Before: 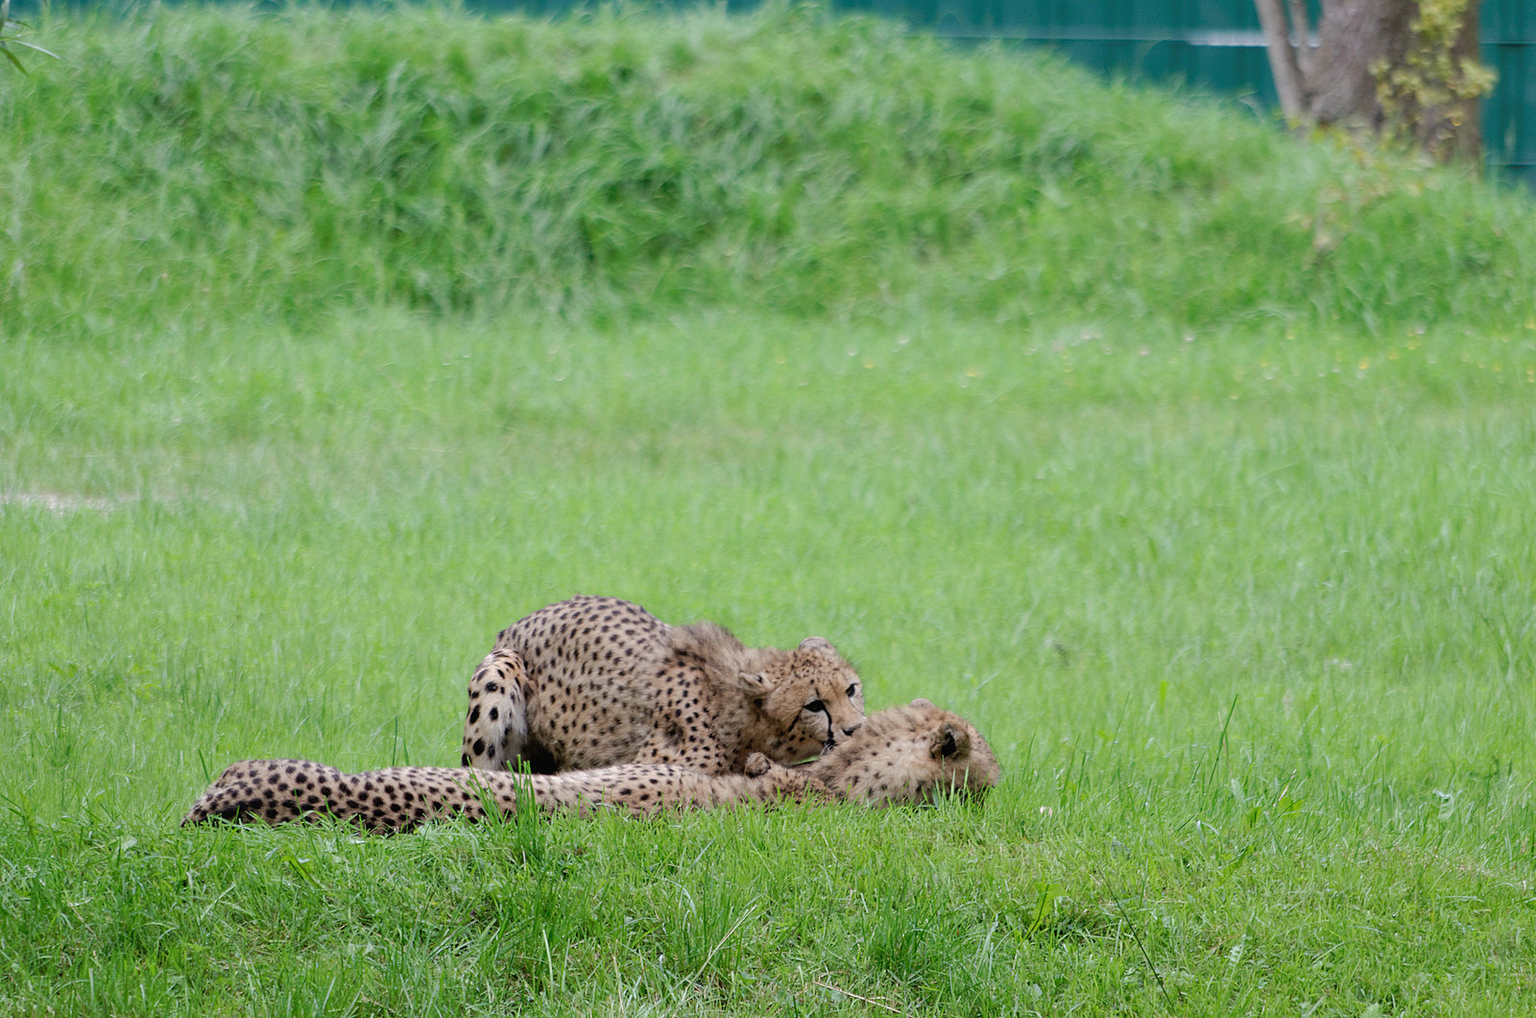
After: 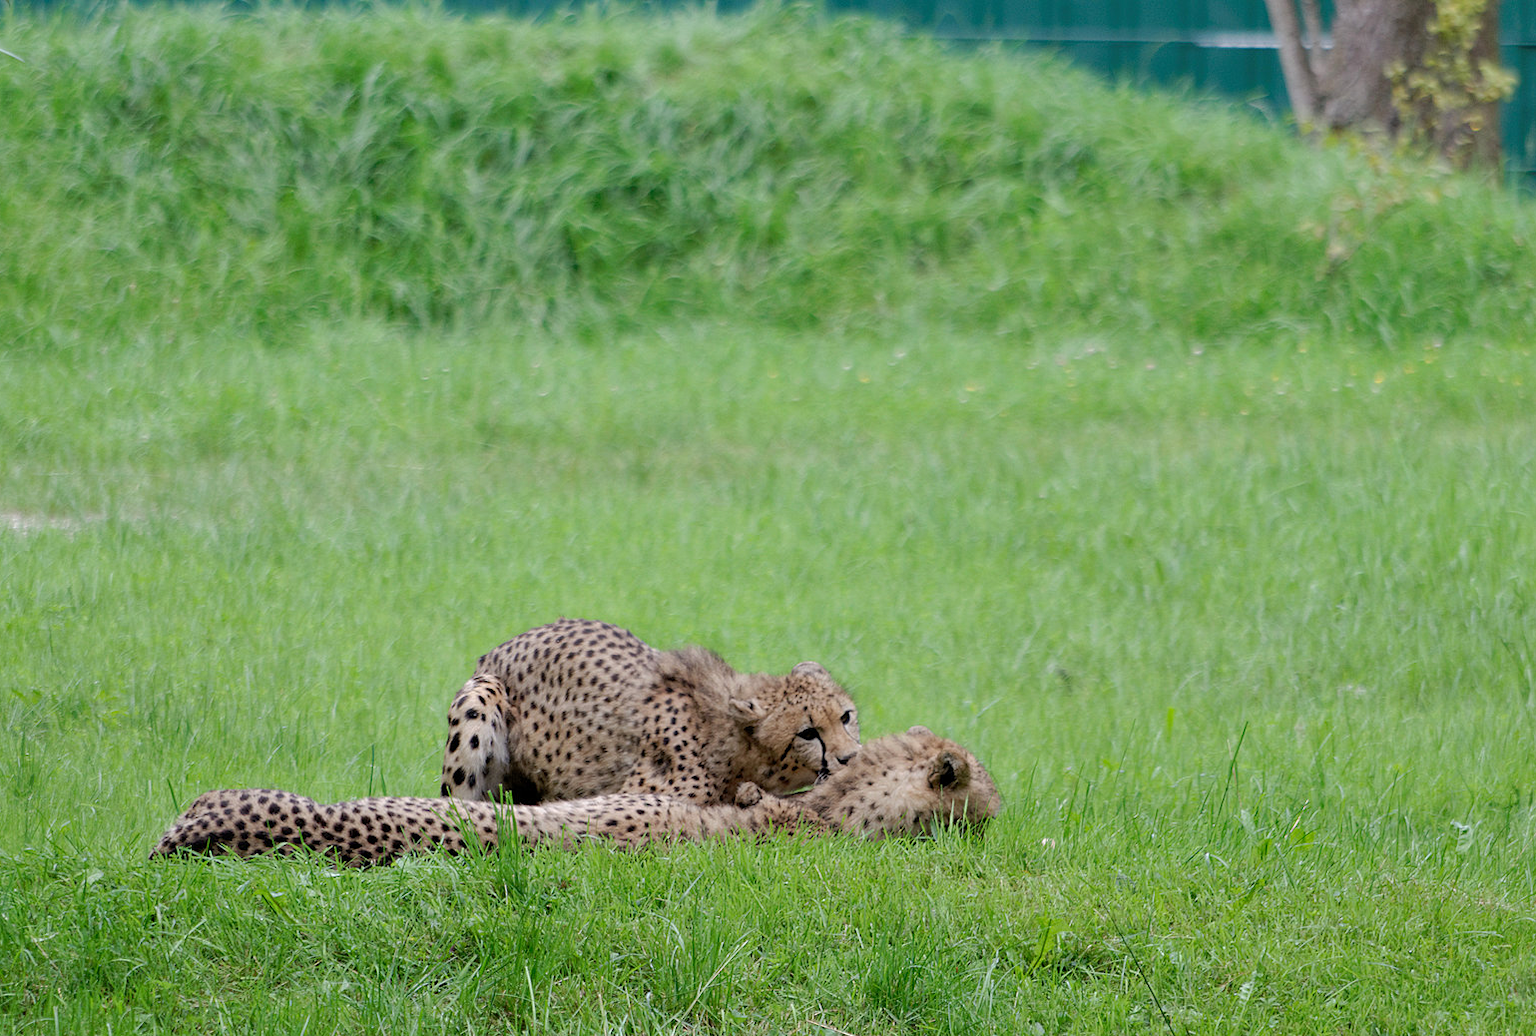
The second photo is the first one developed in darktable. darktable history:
shadows and highlights: shadows 48.5, highlights -41.71, soften with gaussian
crop and rotate: left 2.485%, right 1.303%, bottom 1.969%
exposure: black level correction 0.002, compensate exposure bias true, compensate highlight preservation false
